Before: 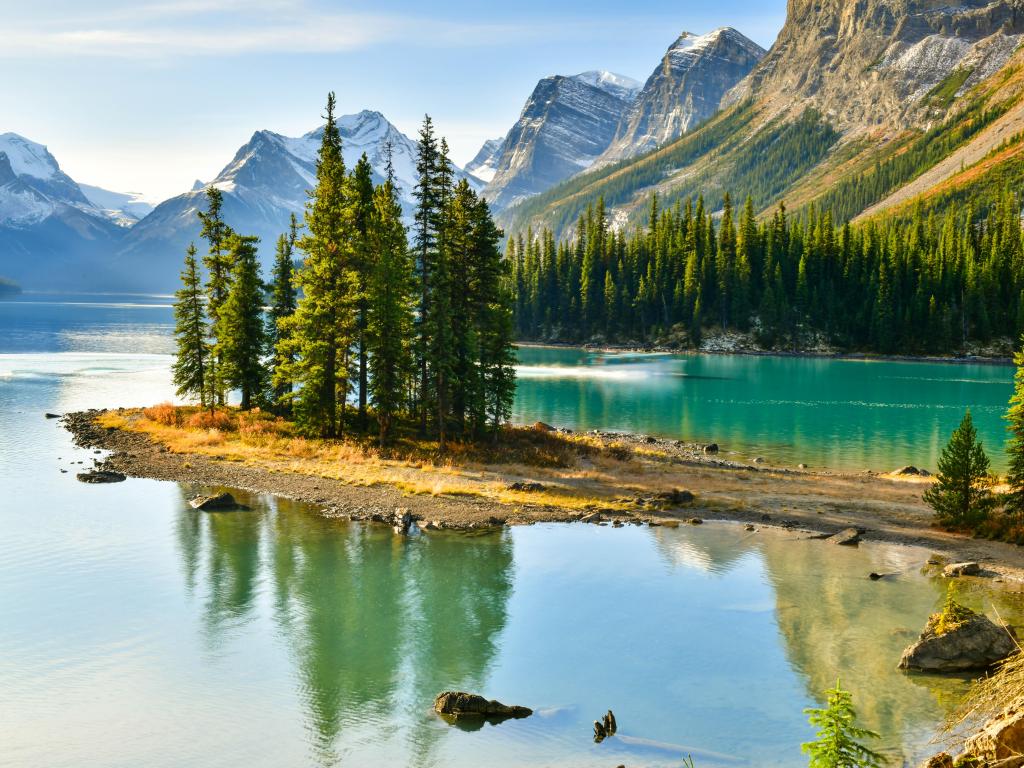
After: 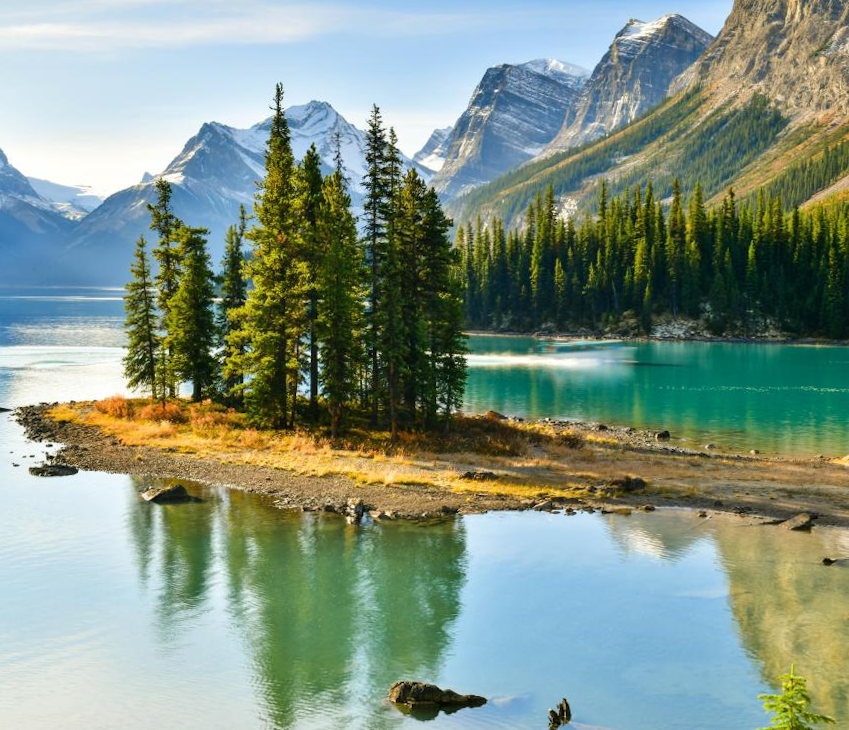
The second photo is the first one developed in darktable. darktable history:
crop and rotate: angle 0.61°, left 4.166%, top 0.833%, right 11.73%, bottom 2.661%
